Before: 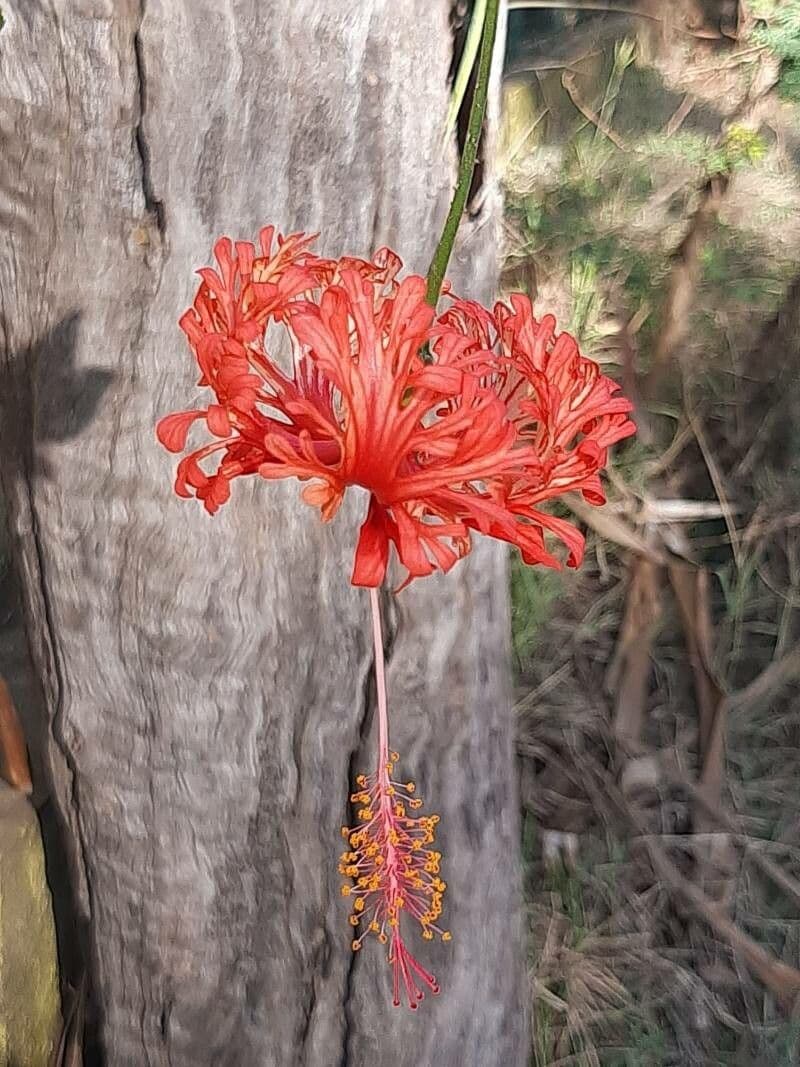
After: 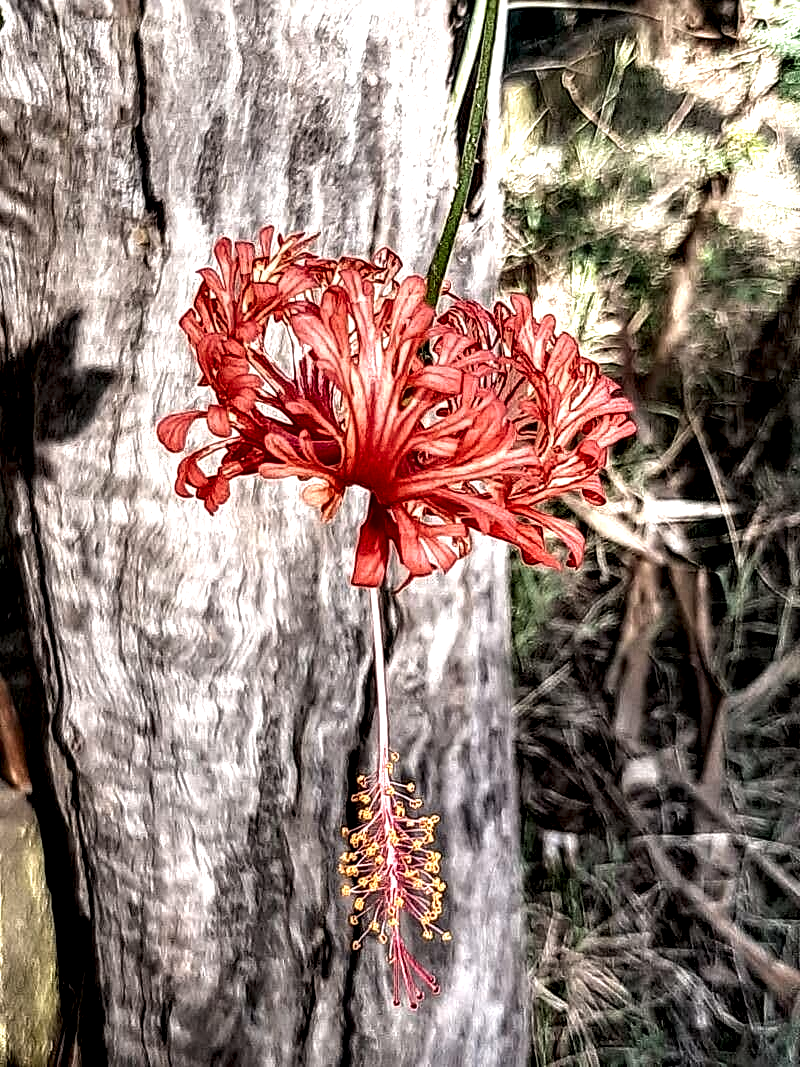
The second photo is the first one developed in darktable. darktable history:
local contrast: highlights 112%, shadows 44%, detail 293%
